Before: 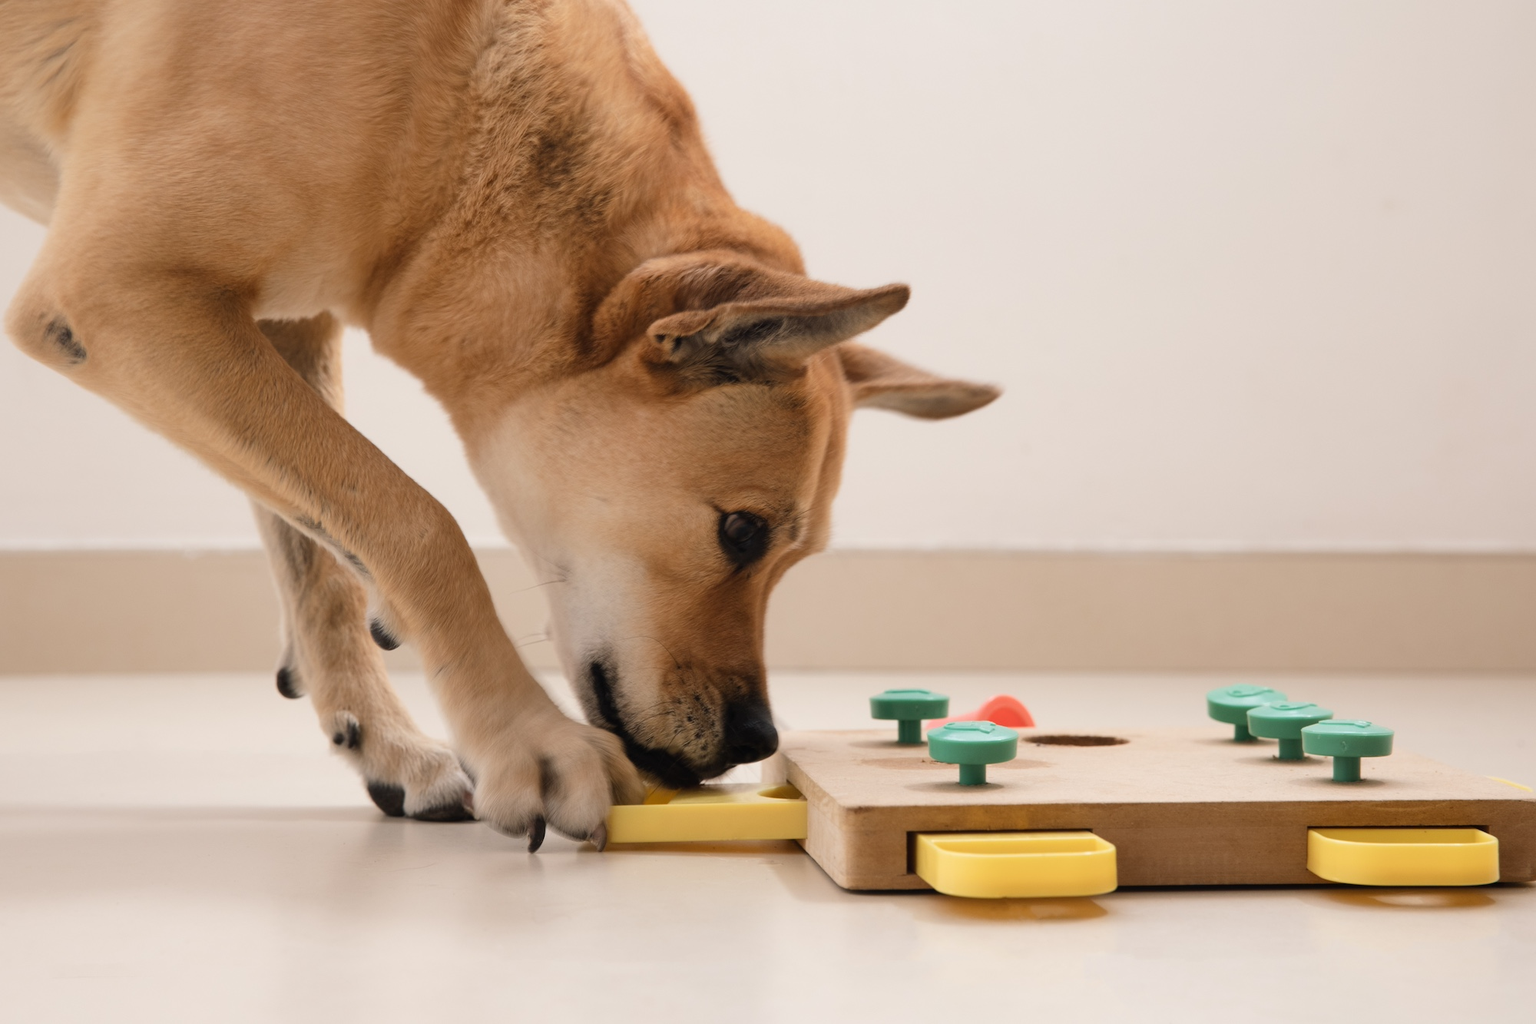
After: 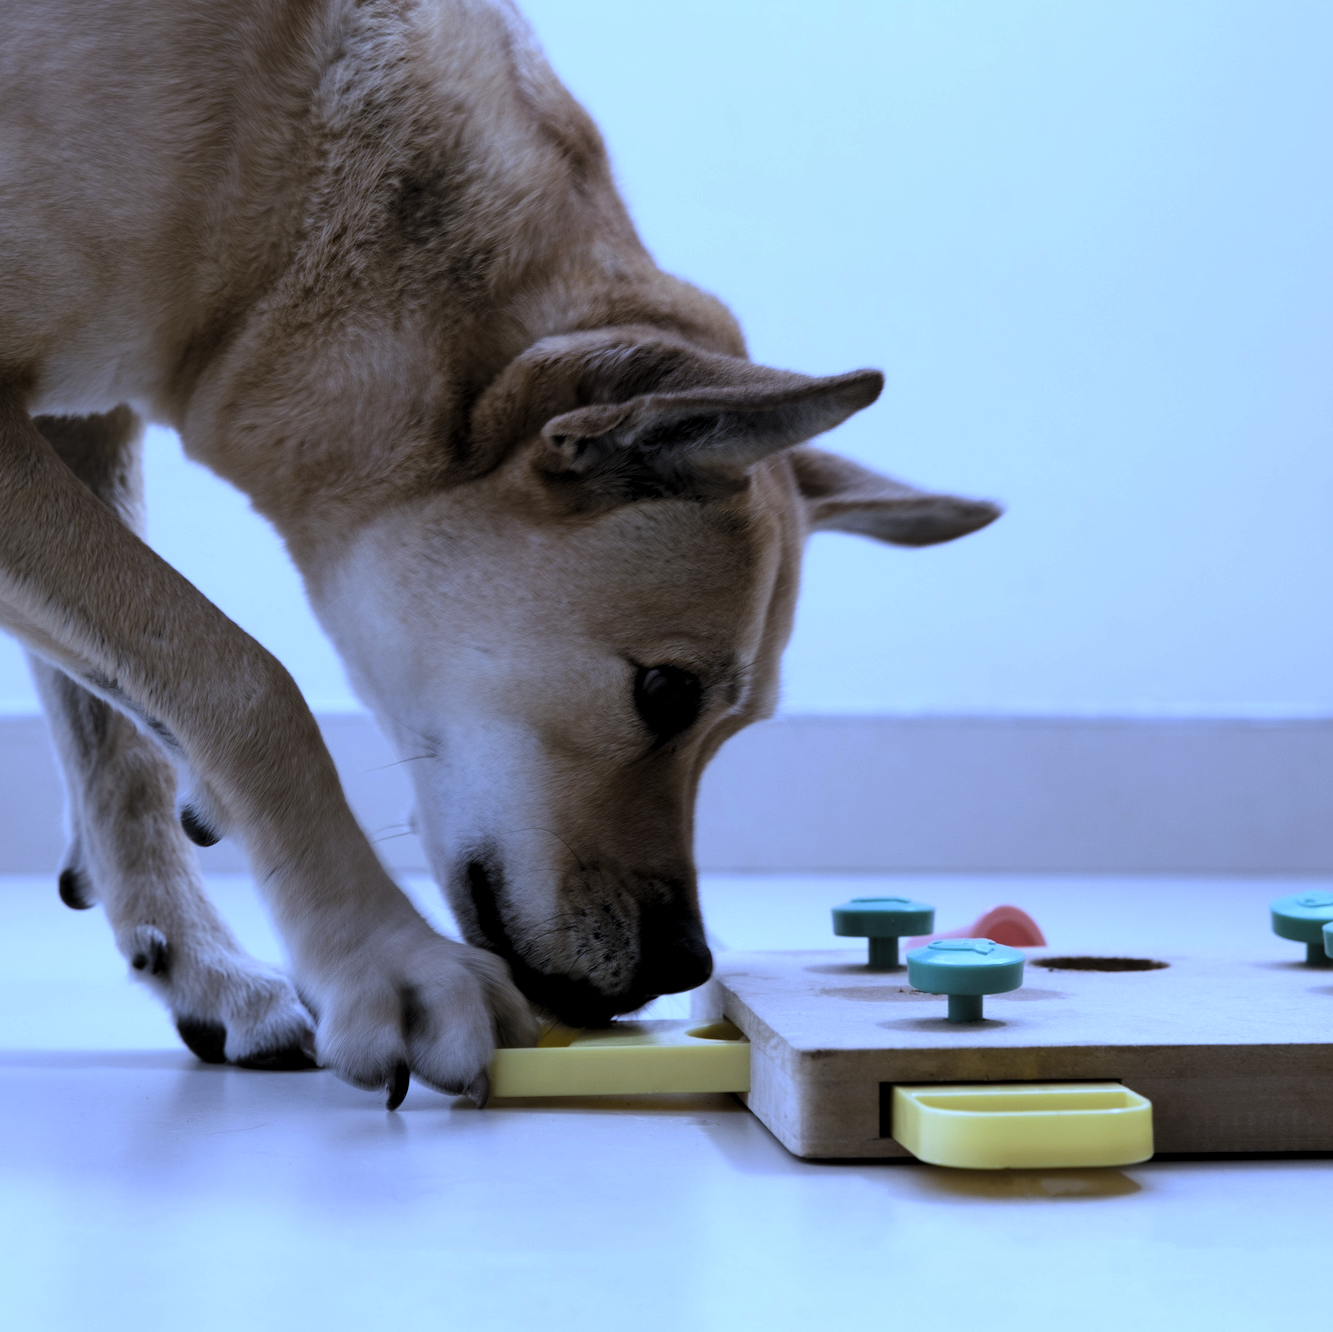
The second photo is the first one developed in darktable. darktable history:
crop and rotate: left 15.055%, right 18.278%
levels: levels [0.101, 0.578, 0.953]
white balance: red 0.766, blue 1.537
